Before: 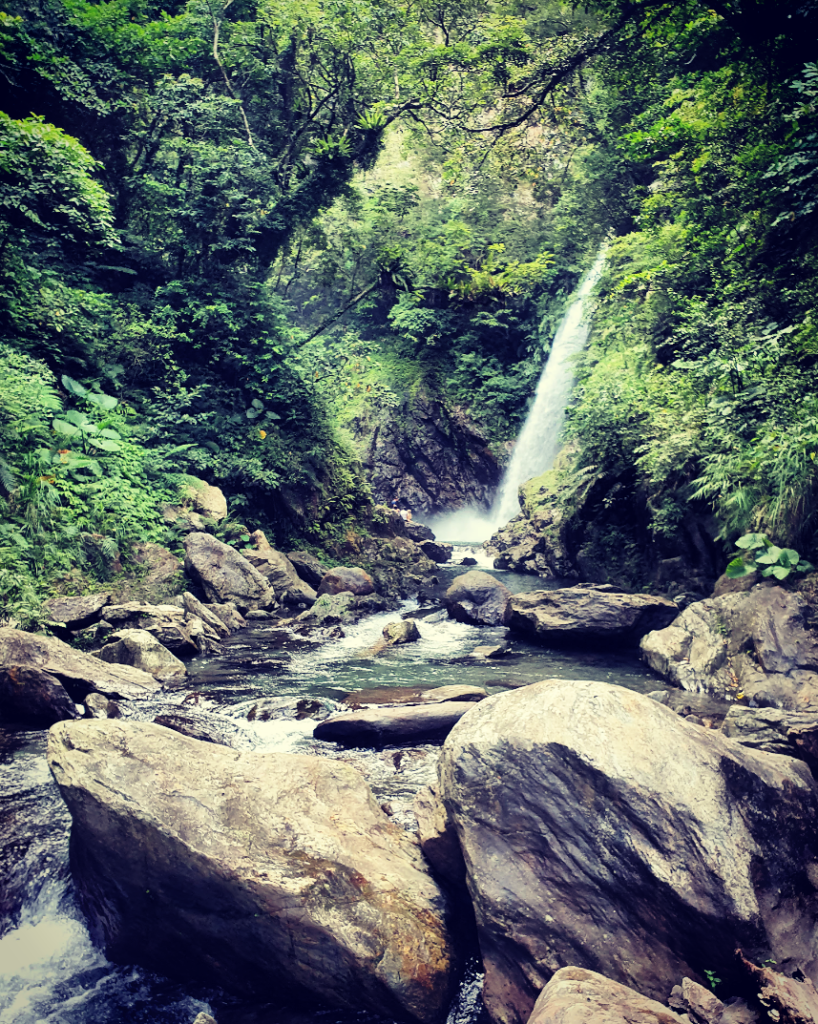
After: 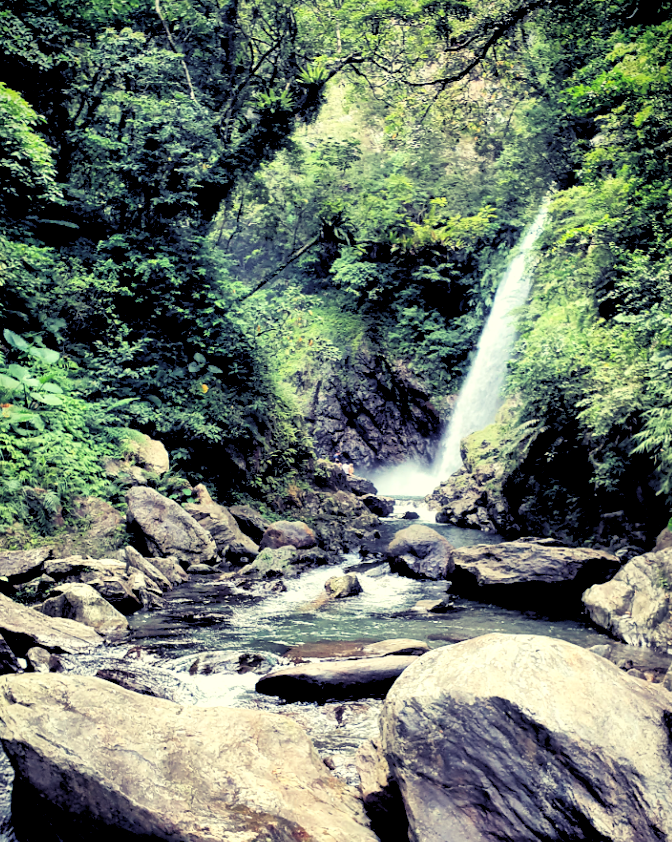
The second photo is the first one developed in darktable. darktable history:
rgb levels: levels [[0.013, 0.434, 0.89], [0, 0.5, 1], [0, 0.5, 1]]
crop and rotate: left 7.196%, top 4.574%, right 10.605%, bottom 13.178%
